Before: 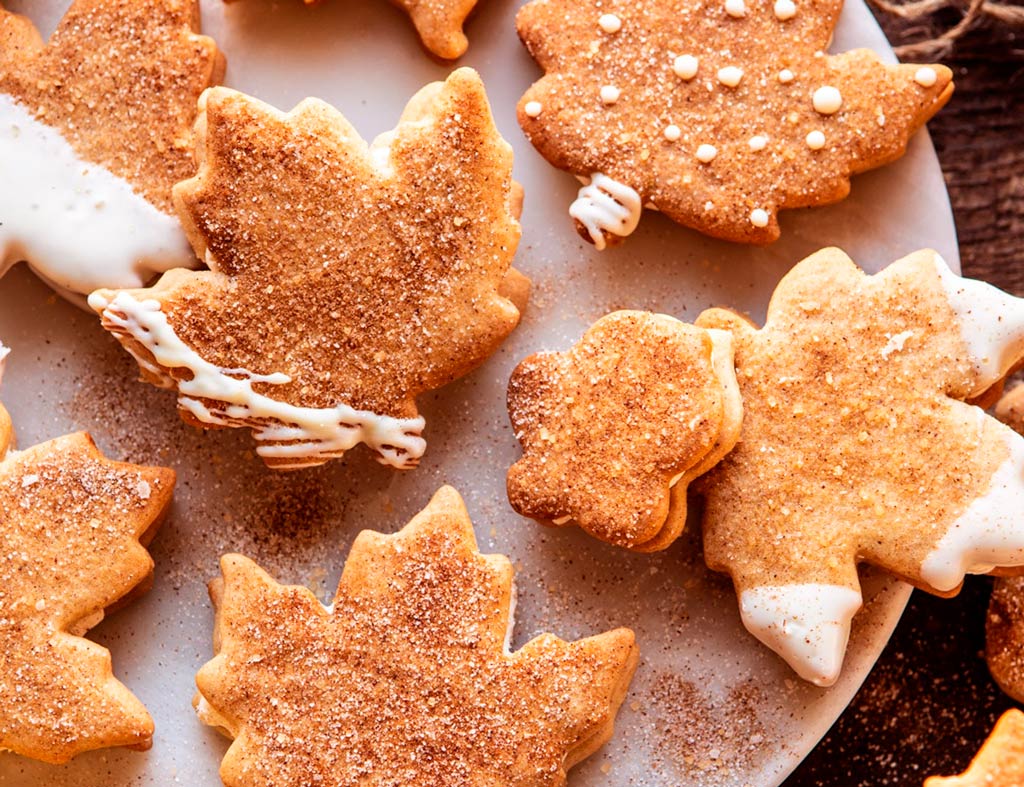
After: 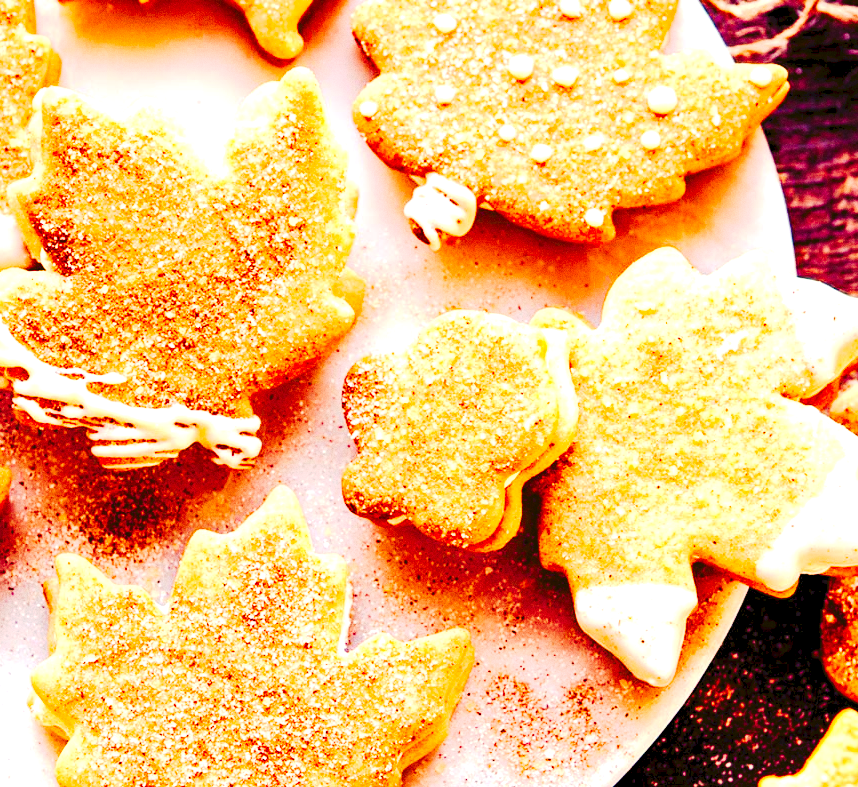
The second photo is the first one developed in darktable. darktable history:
tone curve: curves: ch0 [(0, 0) (0.003, 0.061) (0.011, 0.065) (0.025, 0.066) (0.044, 0.077) (0.069, 0.092) (0.1, 0.106) (0.136, 0.125) (0.177, 0.16) (0.224, 0.206) (0.277, 0.272) (0.335, 0.356) (0.399, 0.472) (0.468, 0.59) (0.543, 0.686) (0.623, 0.766) (0.709, 0.832) (0.801, 0.886) (0.898, 0.929) (1, 1)], preserve colors none
contrast brightness saturation: contrast 0.1, brightness 0.03, saturation 0.09
crop: left 16.145%
exposure: black level correction 0, exposure 1.1 EV, compensate exposure bias true, compensate highlight preservation false
grain: coarseness 0.09 ISO
haze removal: adaptive false
tone equalizer: on, module defaults
color balance rgb: shadows lift › luminance -28.76%, shadows lift › chroma 15%, shadows lift › hue 270°, power › chroma 1%, power › hue 255°, highlights gain › luminance 7.14%, highlights gain › chroma 2%, highlights gain › hue 90°, global offset › luminance -0.29%, global offset › hue 260°, perceptual saturation grading › global saturation 20%, perceptual saturation grading › highlights -13.92%, perceptual saturation grading › shadows 50%
